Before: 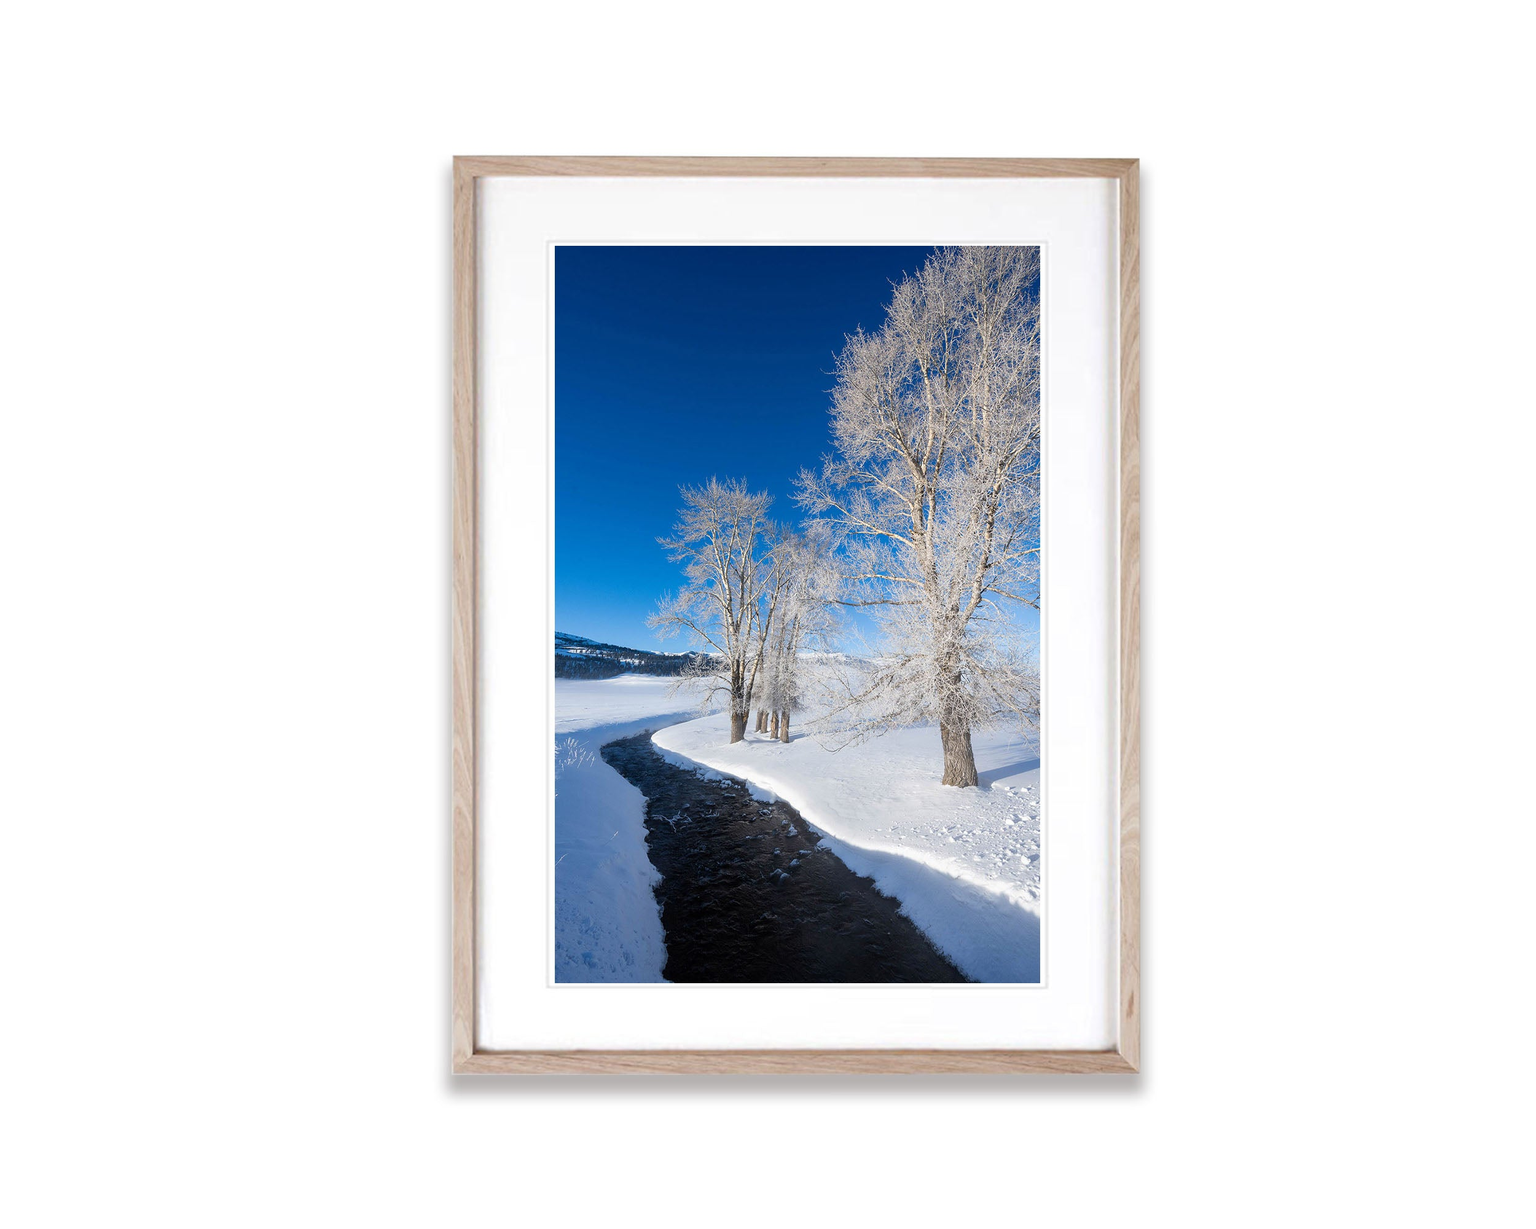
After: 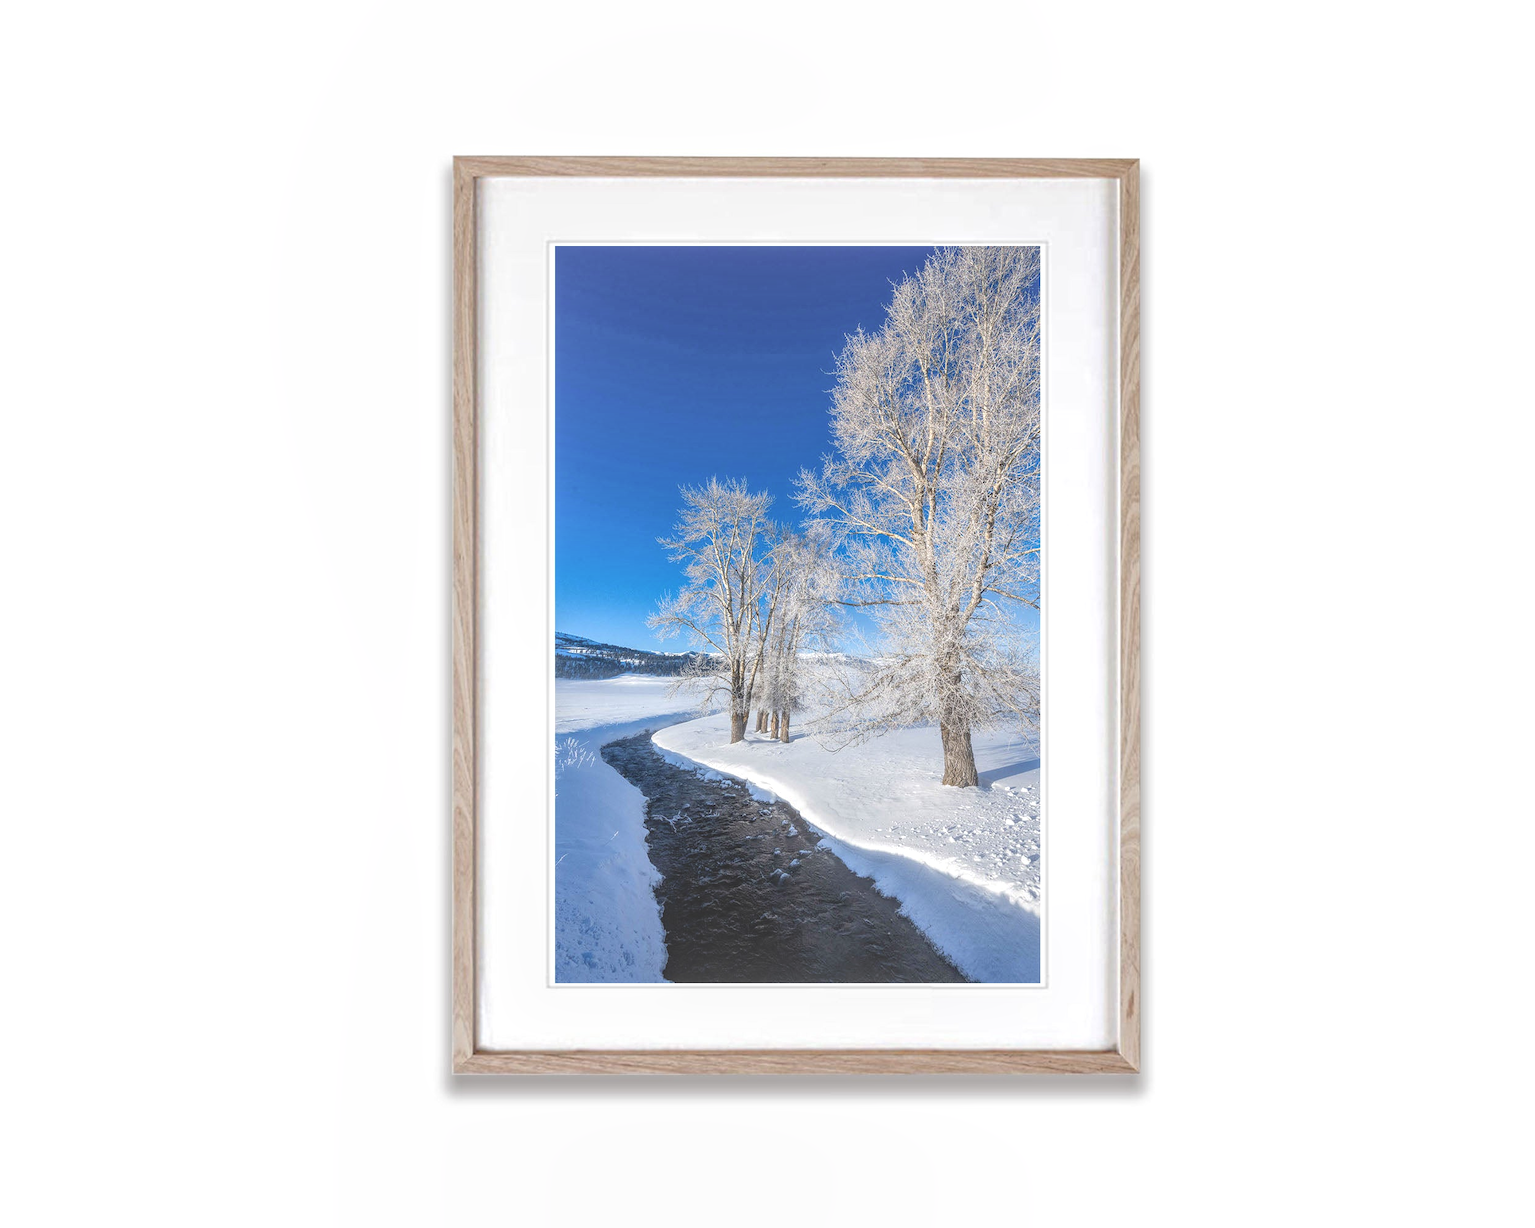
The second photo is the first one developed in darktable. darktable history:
local contrast: highlights 66%, shadows 35%, detail 167%, midtone range 0.2
